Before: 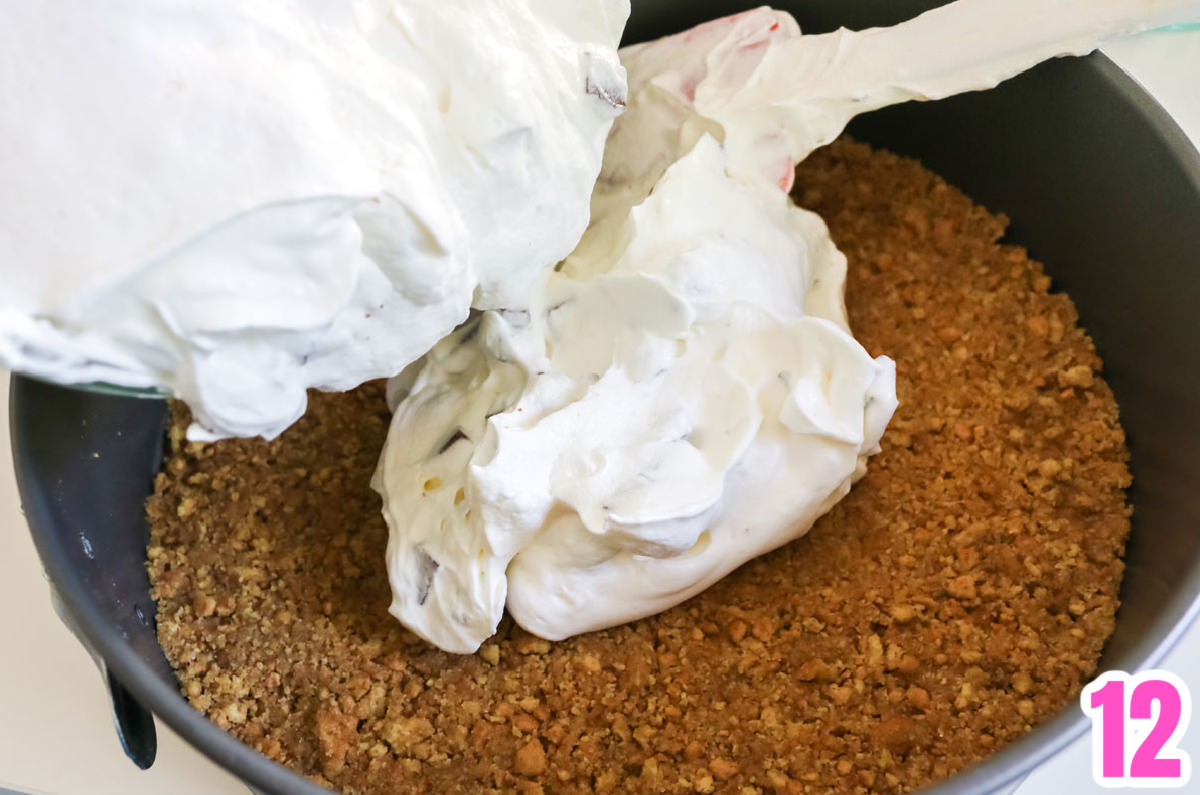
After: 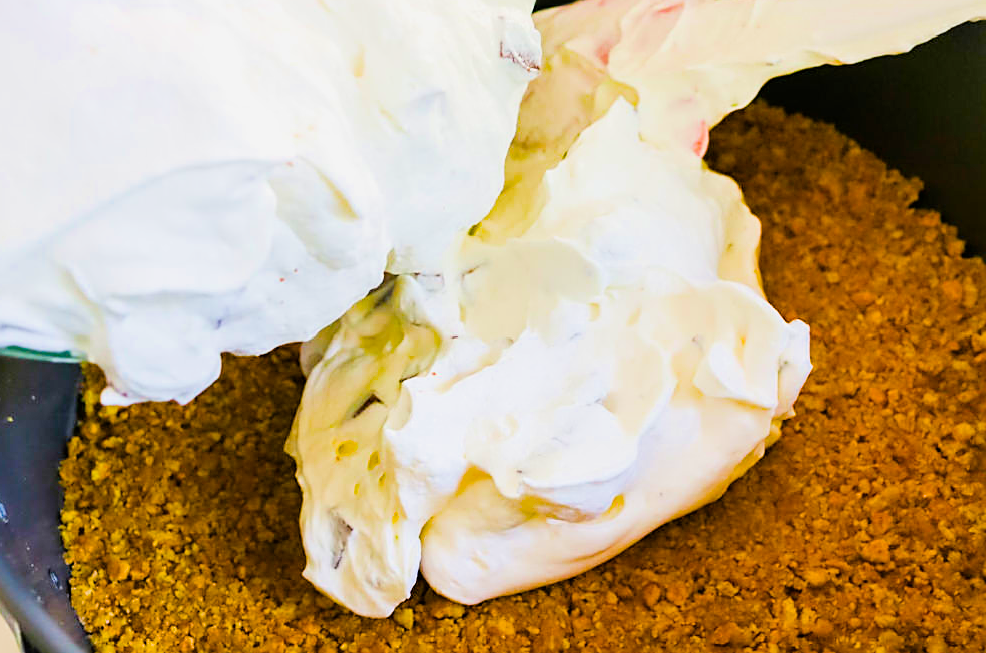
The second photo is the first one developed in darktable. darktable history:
crop and rotate: left 7.196%, top 4.574%, right 10.605%, bottom 13.178%
color balance rgb: linear chroma grading › global chroma 42%, perceptual saturation grading › global saturation 42%, perceptual brilliance grading › global brilliance 25%, global vibrance 33%
filmic rgb: black relative exposure -7.65 EV, white relative exposure 4.56 EV, hardness 3.61, contrast 1.05
sharpen: on, module defaults
